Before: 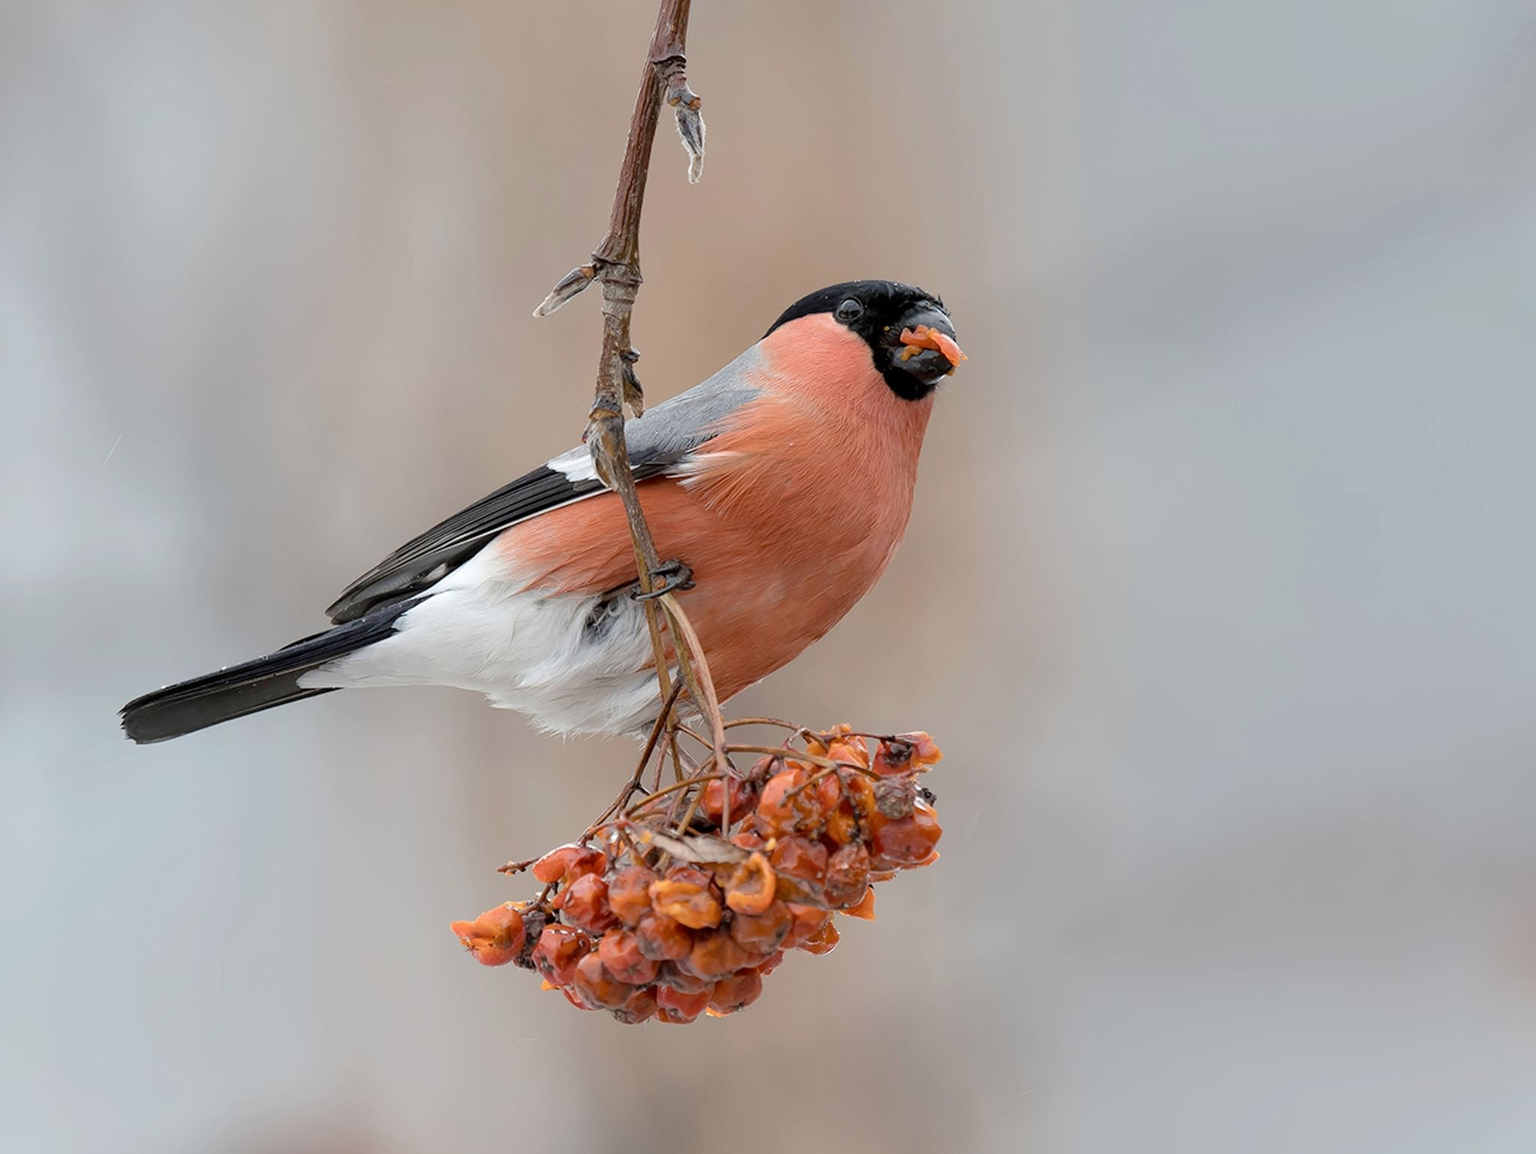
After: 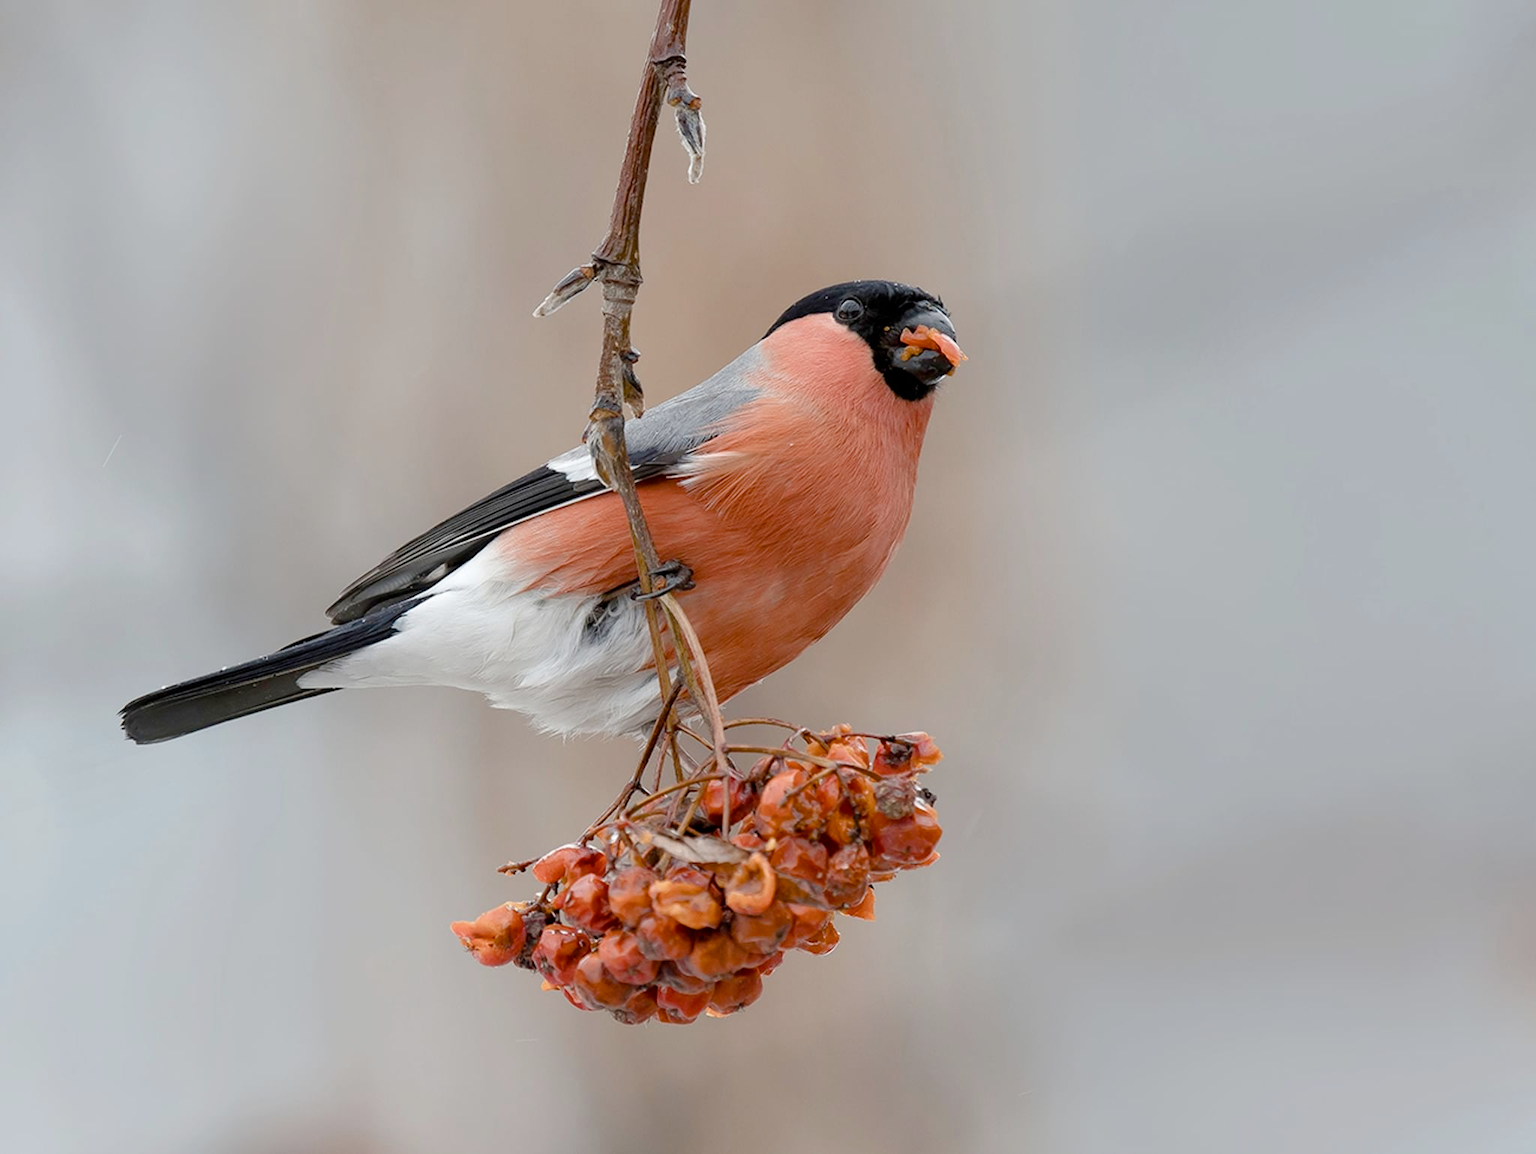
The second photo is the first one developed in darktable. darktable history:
color balance rgb: perceptual saturation grading › global saturation 20%, perceptual saturation grading › highlights -50.235%, perceptual saturation grading › shadows 30.945%
